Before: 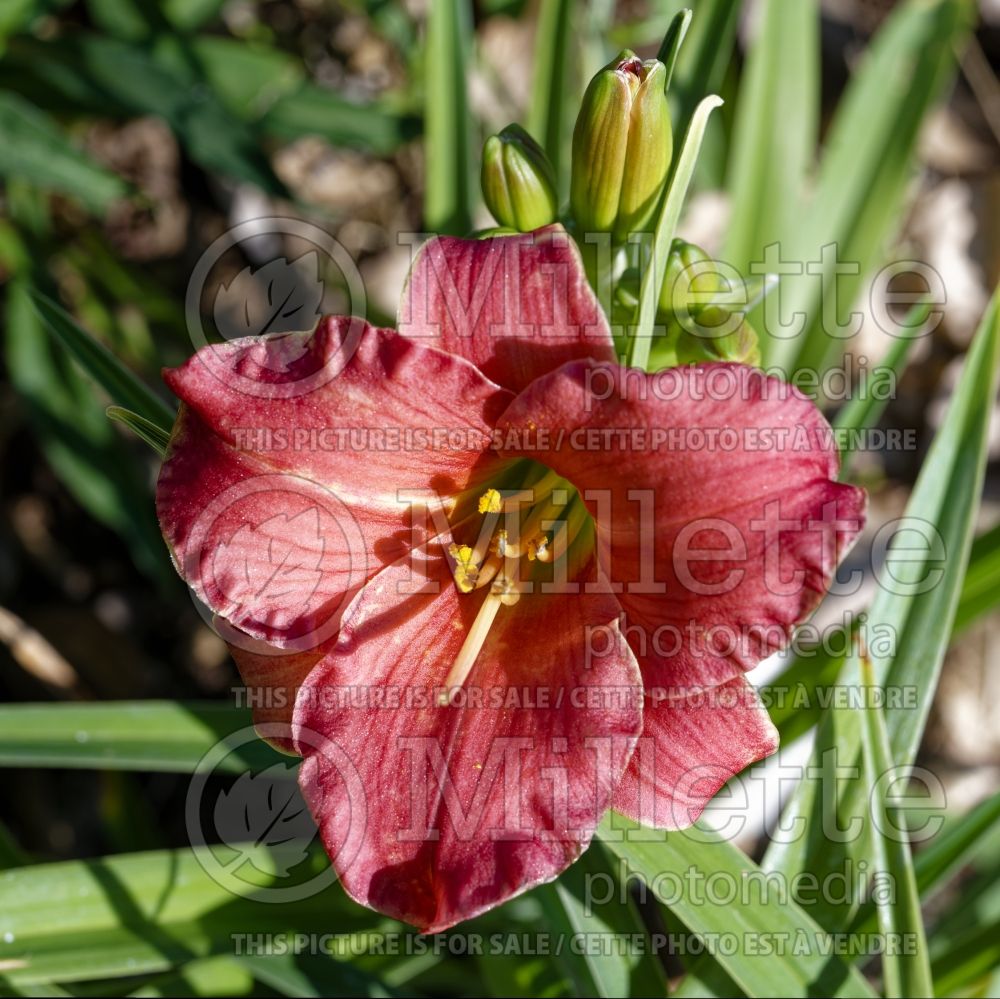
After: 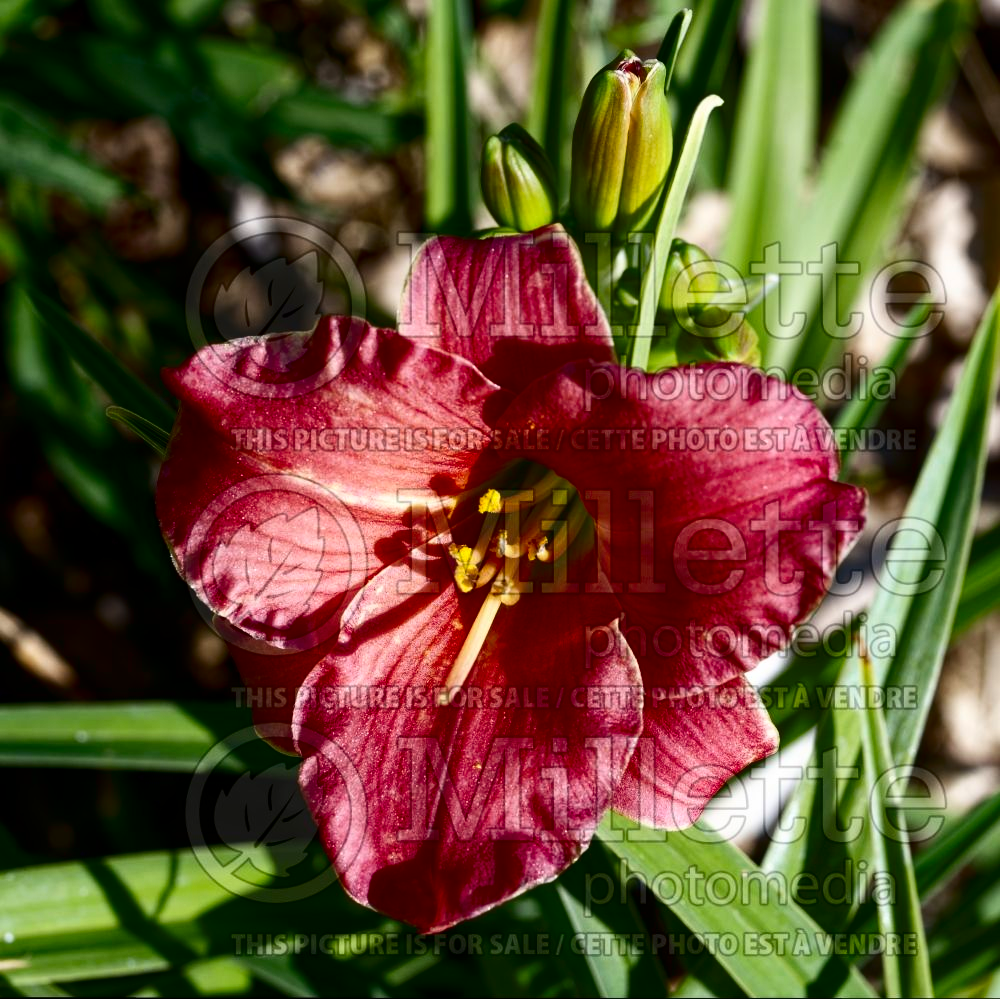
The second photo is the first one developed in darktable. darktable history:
contrast brightness saturation: contrast 0.224, brightness -0.191, saturation 0.237
